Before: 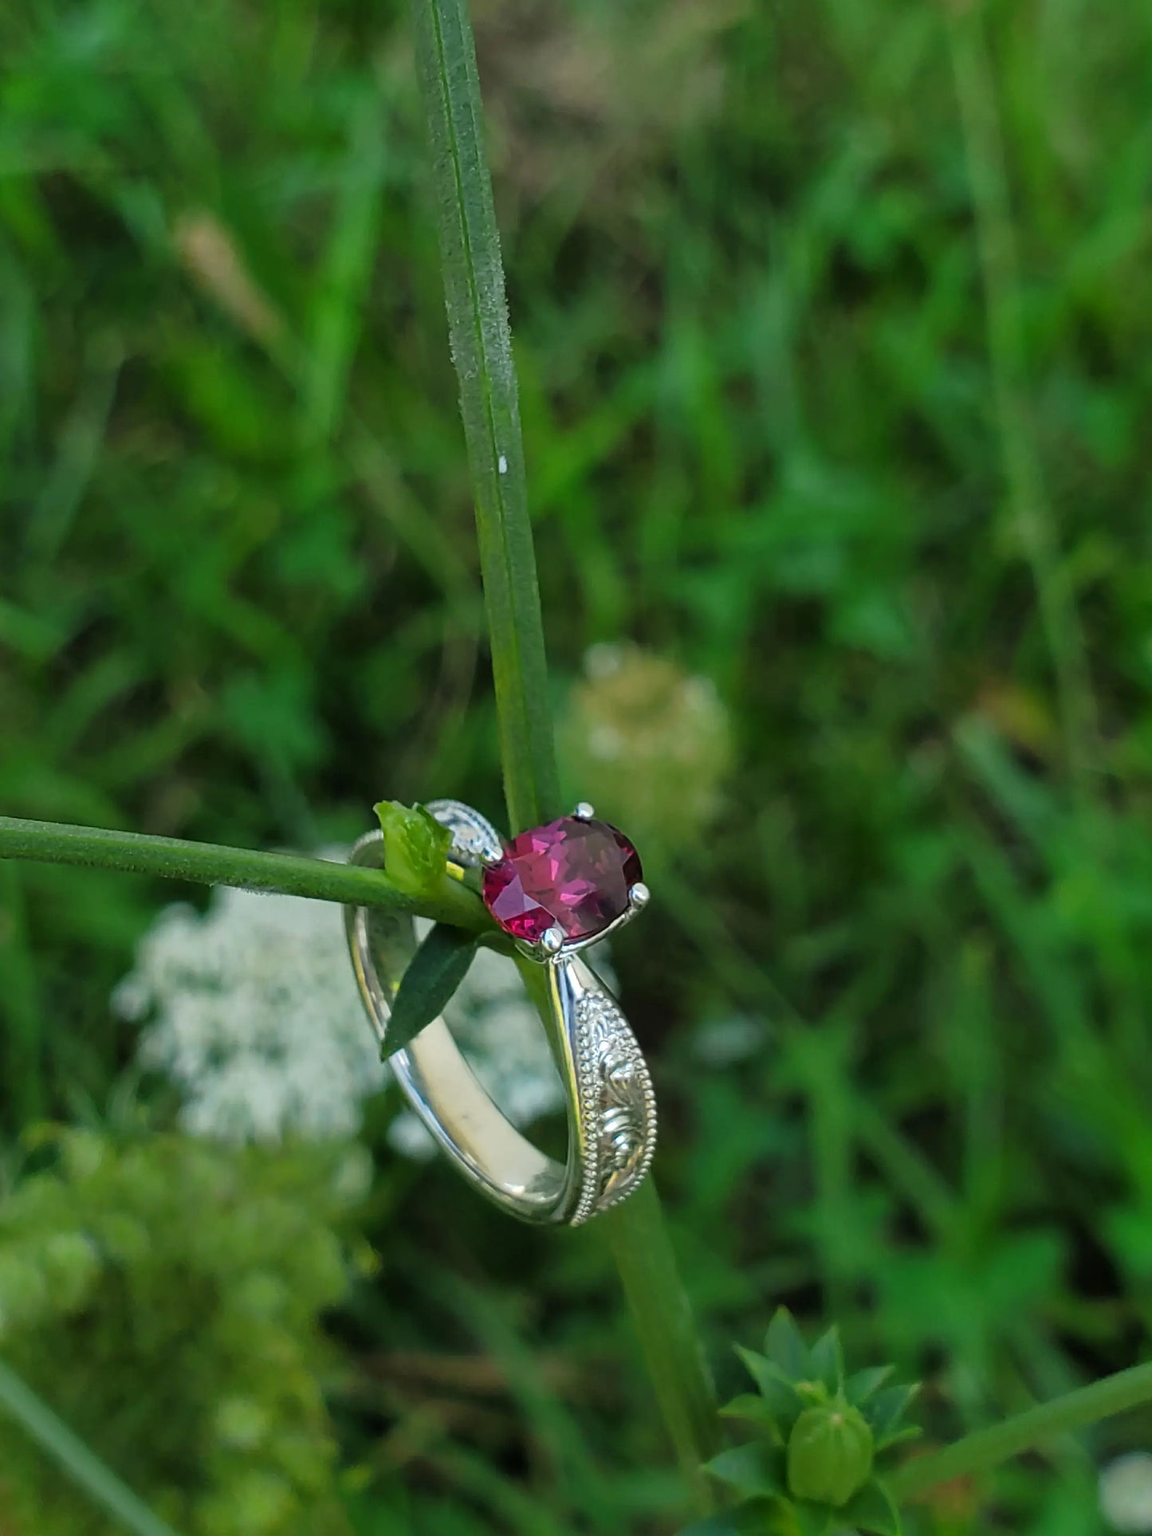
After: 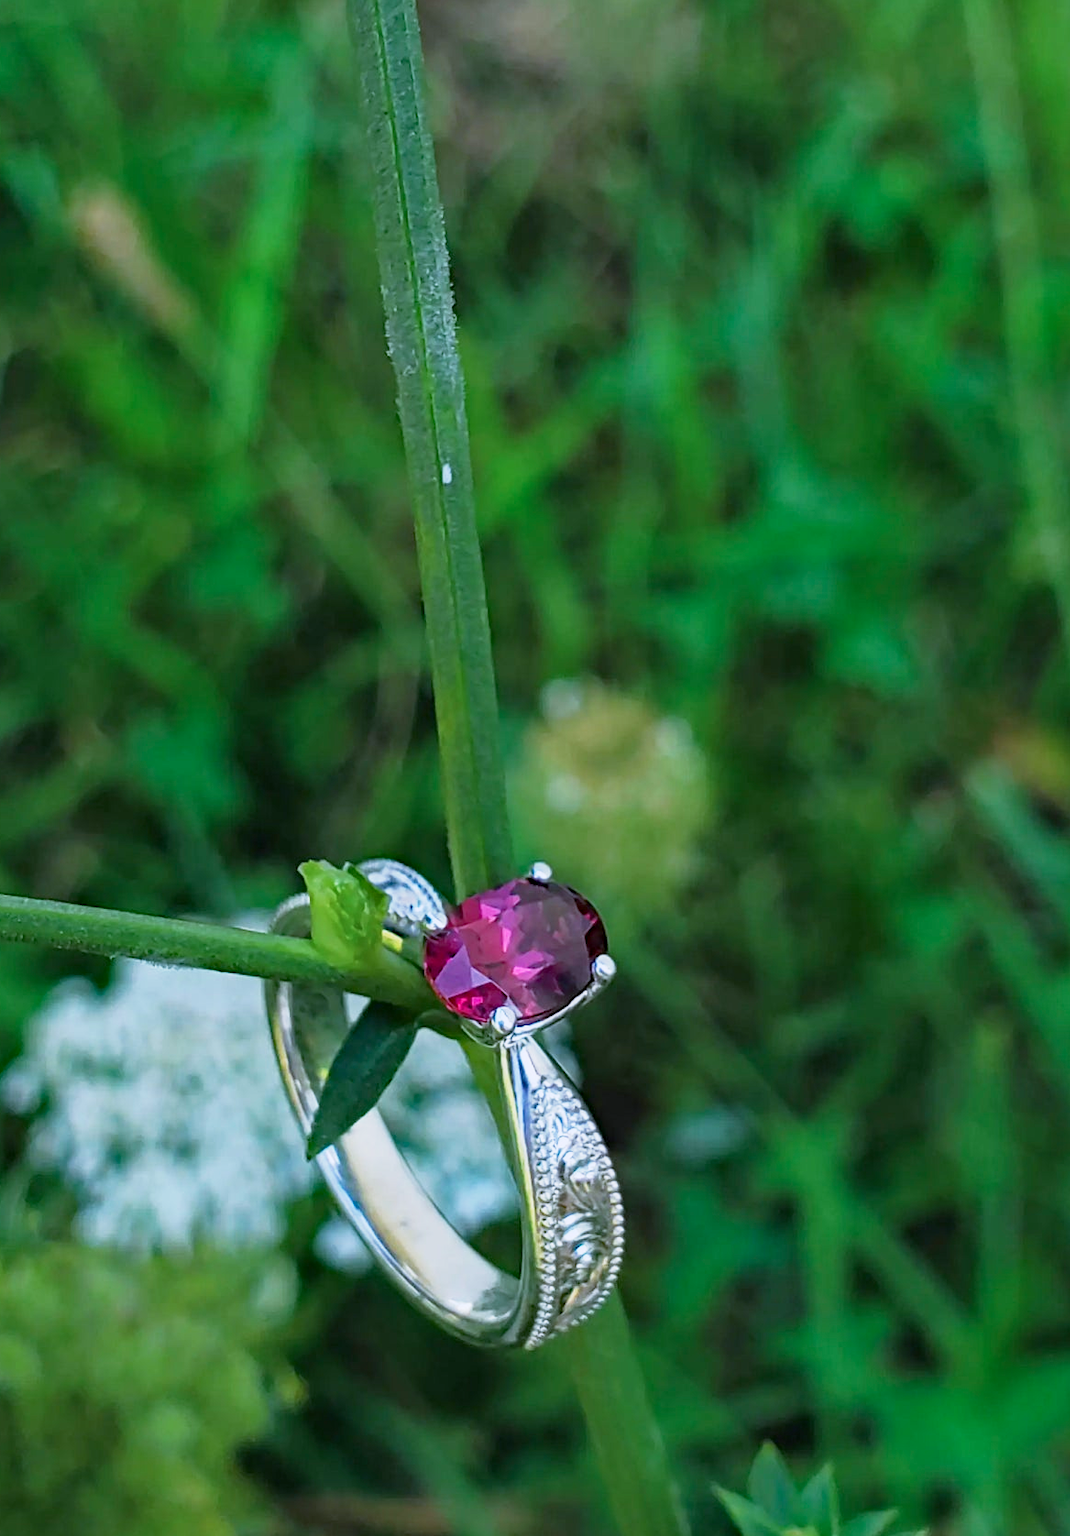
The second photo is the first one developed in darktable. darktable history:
haze removal: strength 0.29, distance 0.25, compatibility mode true, adaptive false
color calibration: illuminant as shot in camera, x 0.379, y 0.396, temperature 4138.76 K
base curve: curves: ch0 [(0, 0) (0.088, 0.125) (0.176, 0.251) (0.354, 0.501) (0.613, 0.749) (1, 0.877)], preserve colors none
crop: left 9.929%, top 3.475%, right 9.188%, bottom 9.529%
